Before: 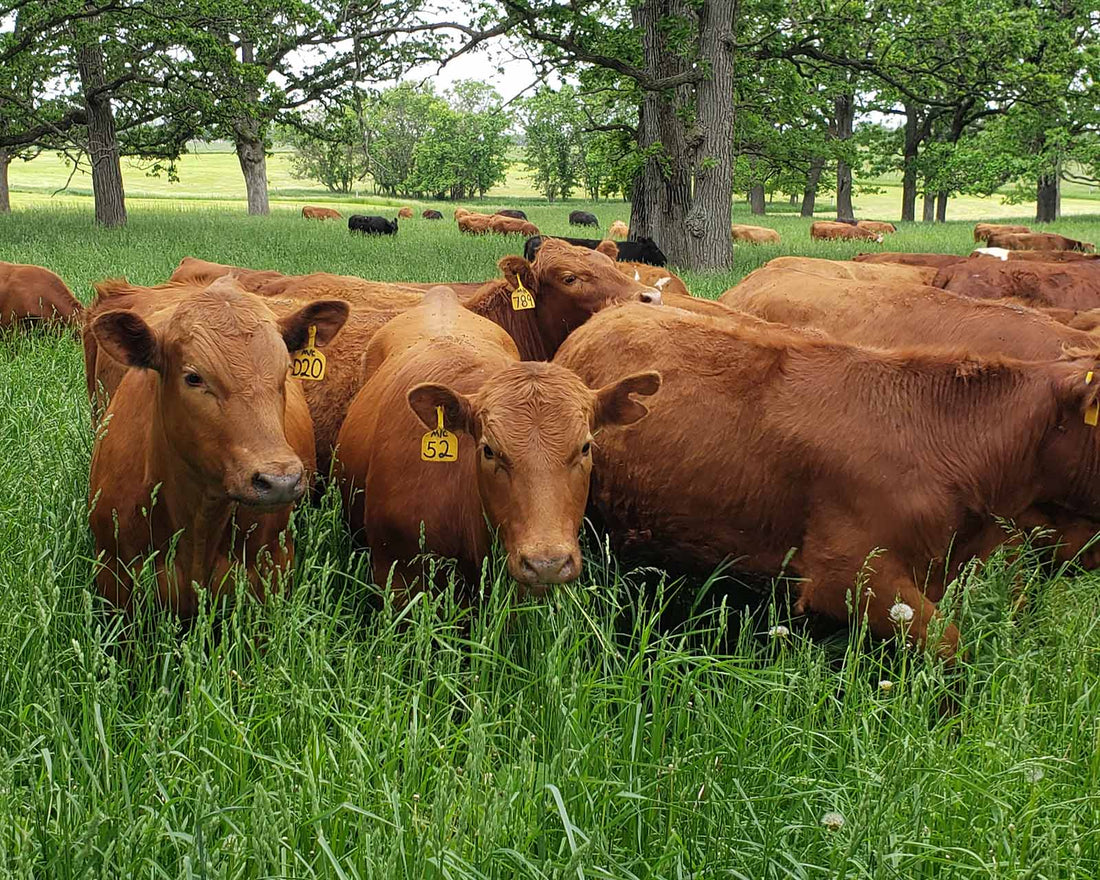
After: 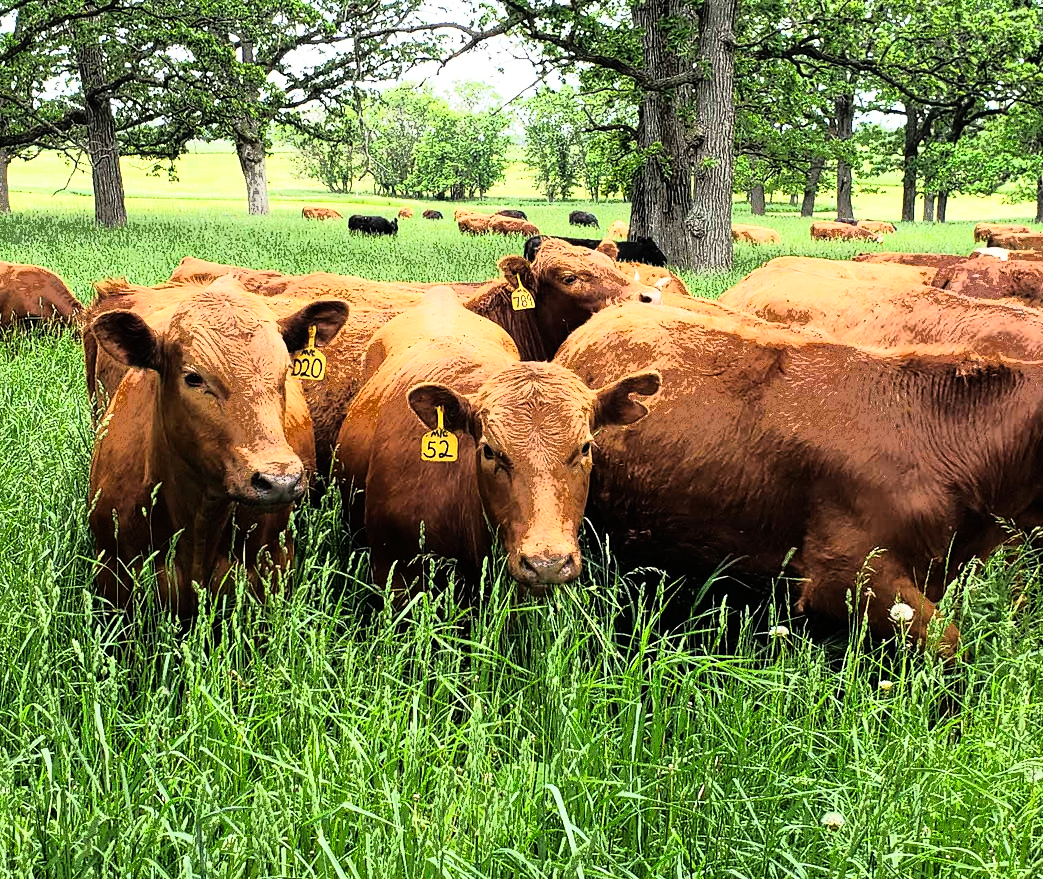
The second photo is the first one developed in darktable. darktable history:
rgb curve: curves: ch0 [(0, 0) (0.21, 0.15) (0.24, 0.21) (0.5, 0.75) (0.75, 0.96) (0.89, 0.99) (1, 1)]; ch1 [(0, 0.02) (0.21, 0.13) (0.25, 0.2) (0.5, 0.67) (0.75, 0.9) (0.89, 0.97) (1, 1)]; ch2 [(0, 0.02) (0.21, 0.13) (0.25, 0.2) (0.5, 0.67) (0.75, 0.9) (0.89, 0.97) (1, 1)], compensate middle gray true
fill light: exposure -0.73 EV, center 0.69, width 2.2
crop and rotate: right 5.167%
